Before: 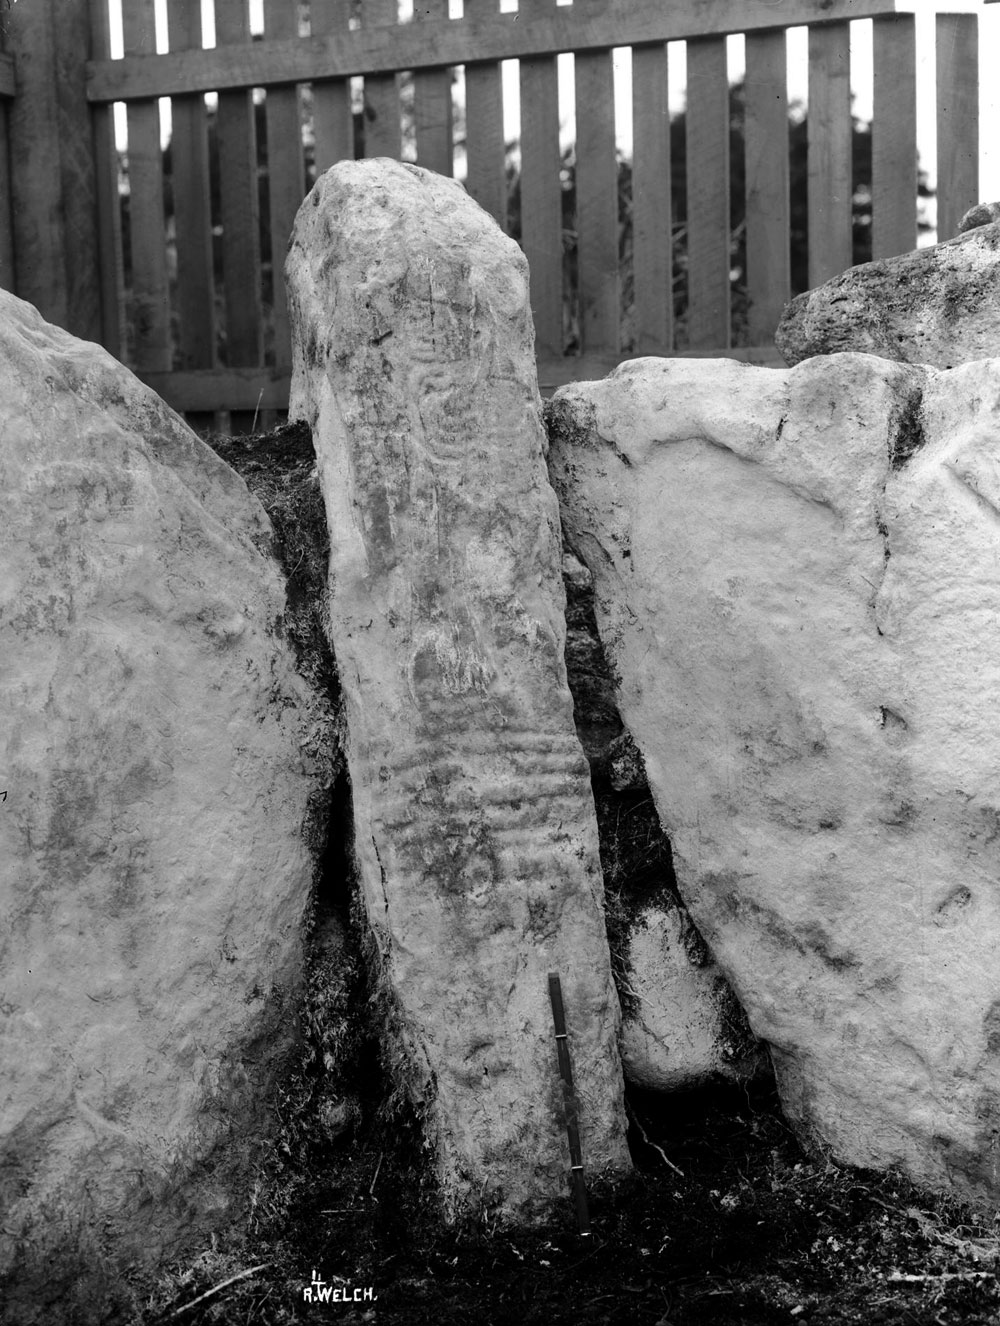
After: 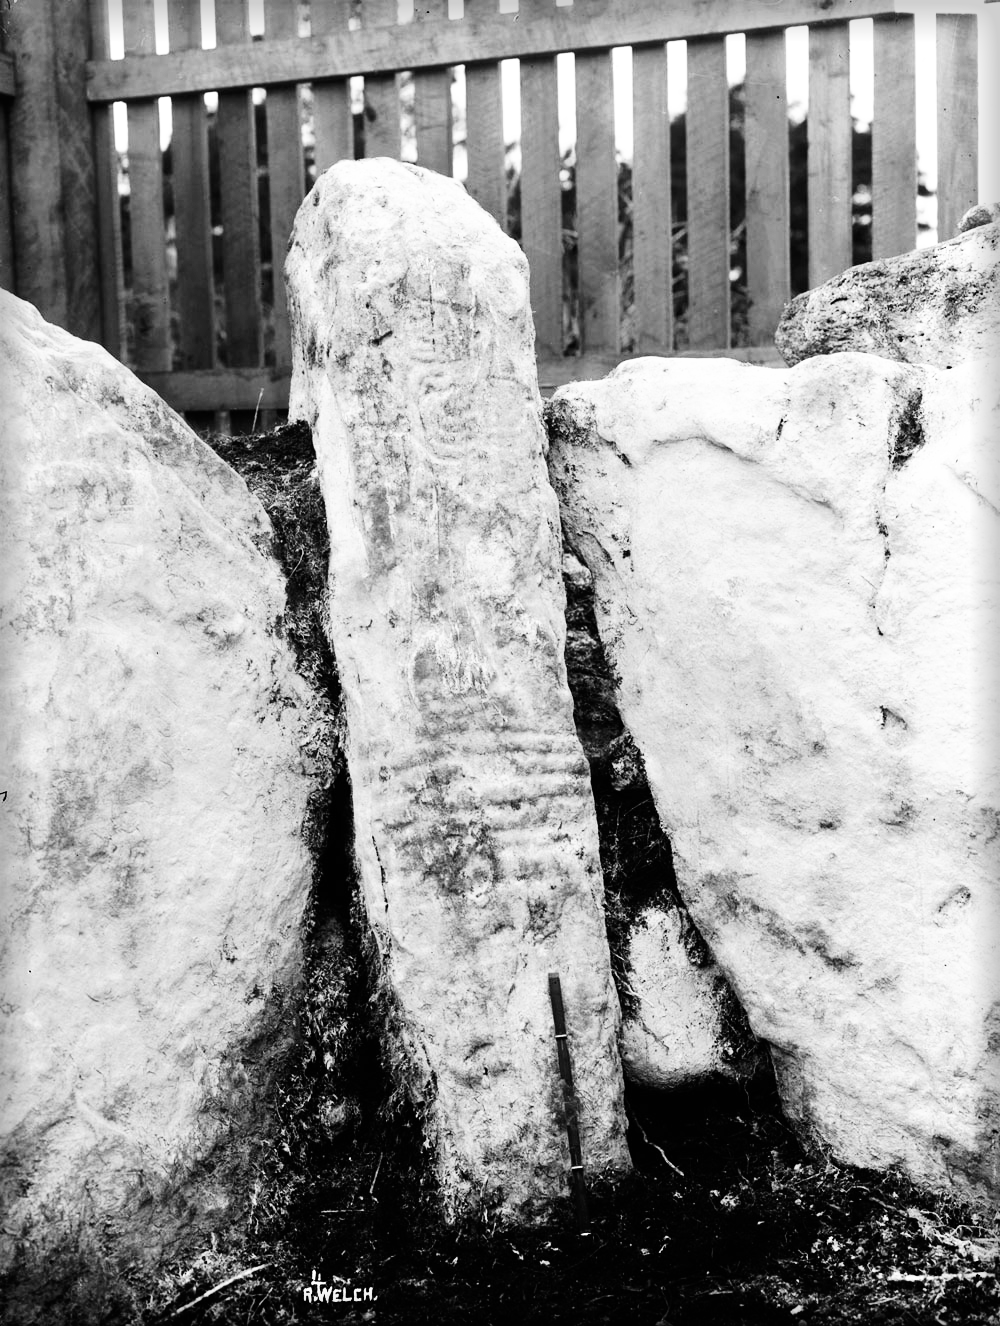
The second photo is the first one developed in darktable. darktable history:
vignetting: fall-off start 93.75%, fall-off radius 5.86%, brightness -0.376, saturation 0.016, automatic ratio true, width/height ratio 1.331, shape 0.045
base curve: curves: ch0 [(0, 0) (0.007, 0.004) (0.027, 0.03) (0.046, 0.07) (0.207, 0.54) (0.442, 0.872) (0.673, 0.972) (1, 1)], preserve colors none
